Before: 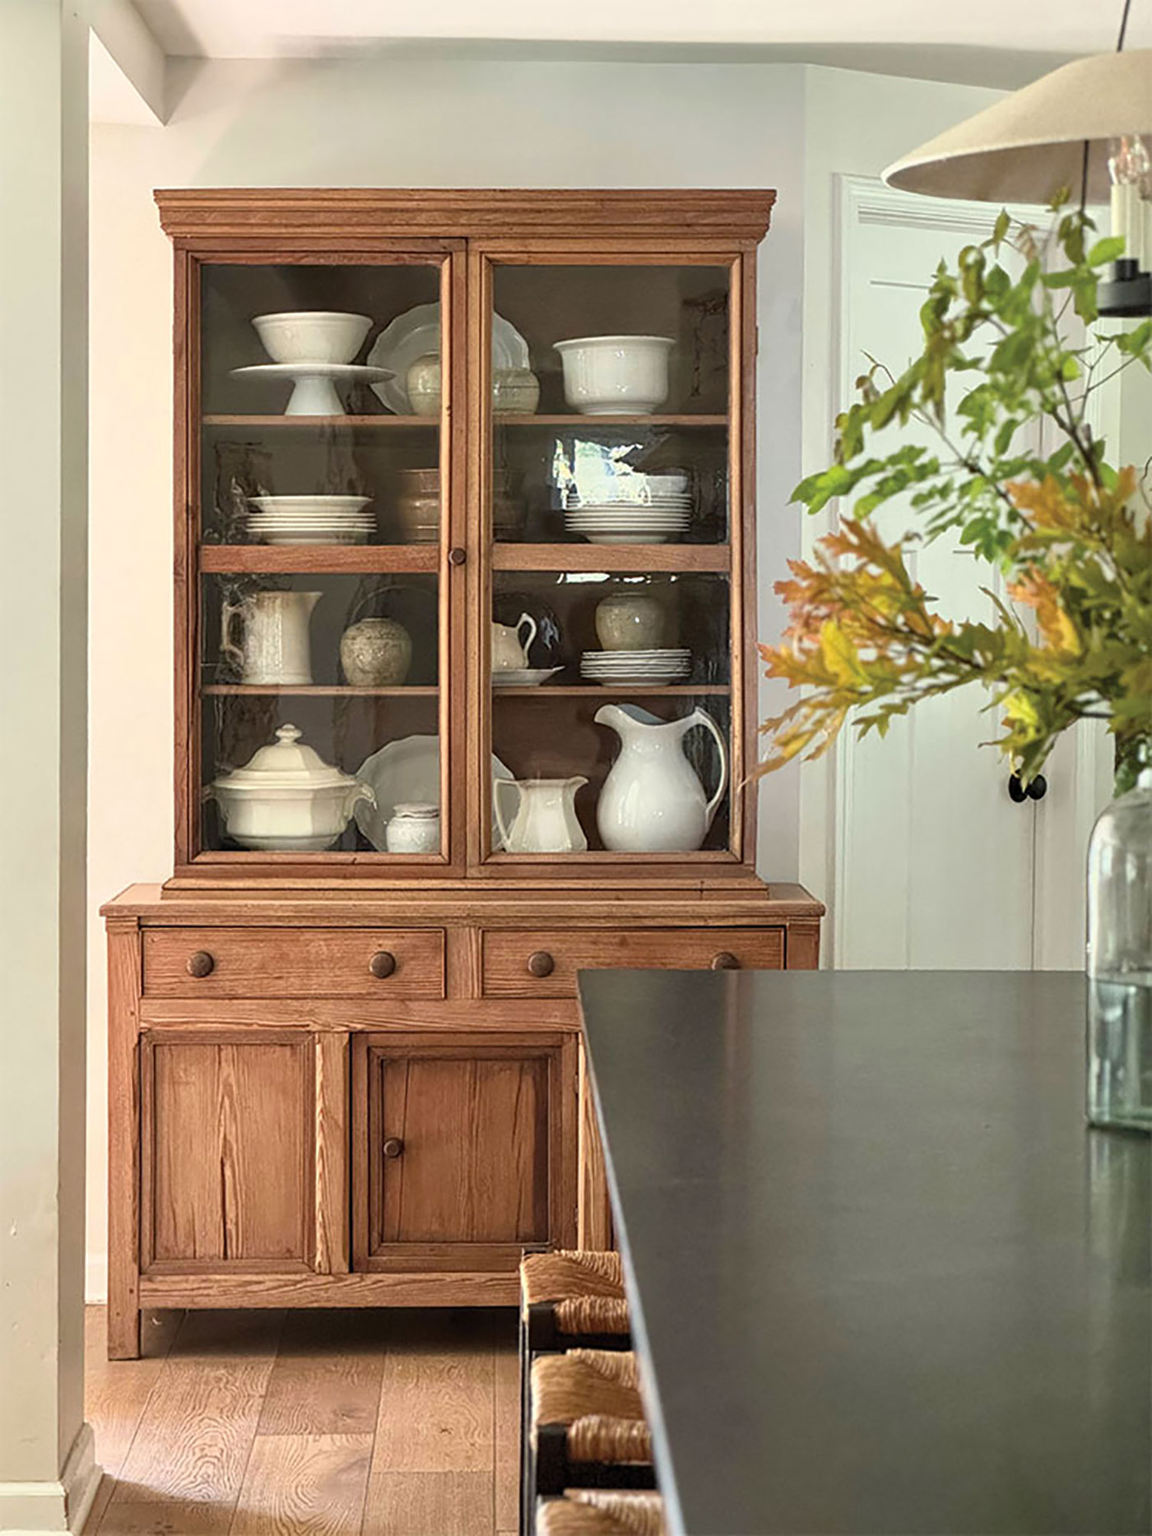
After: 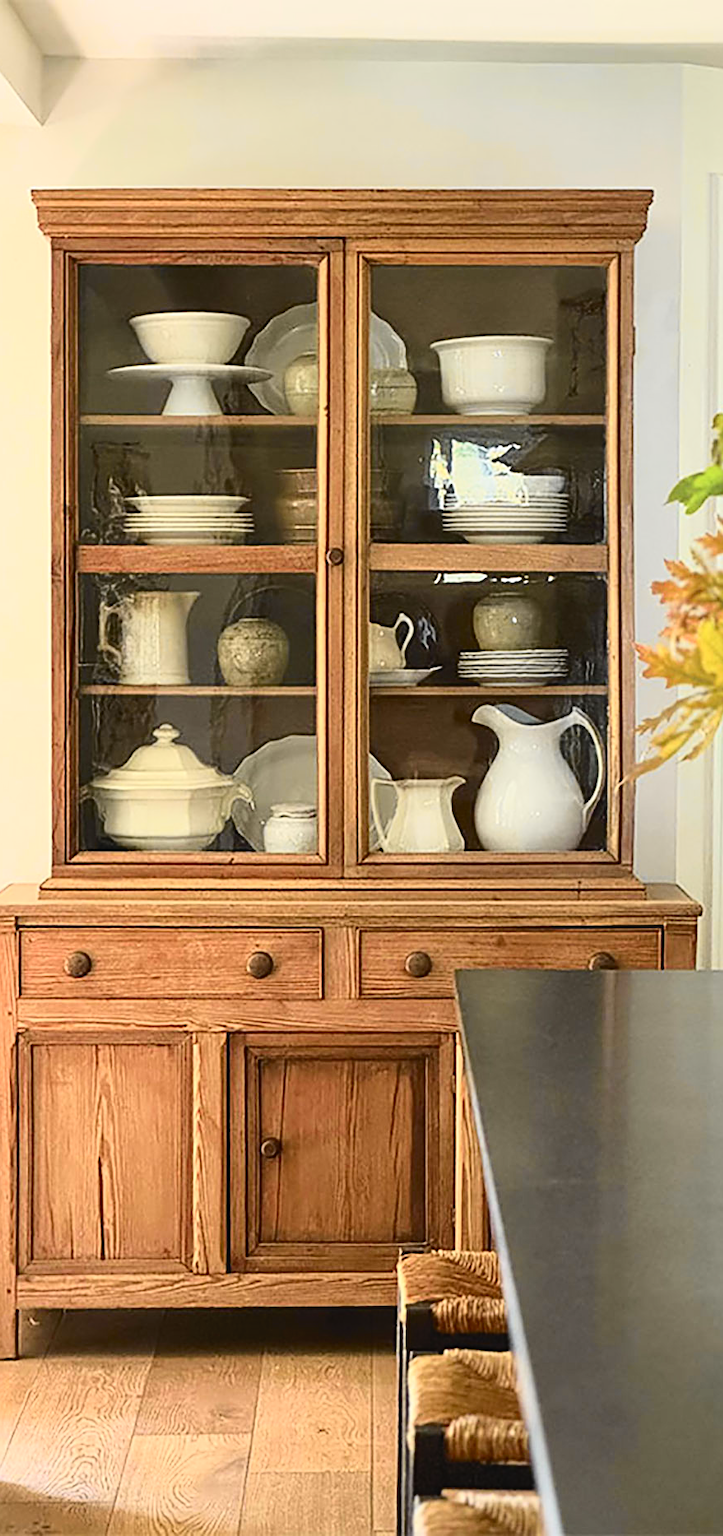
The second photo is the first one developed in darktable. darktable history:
contrast equalizer: octaves 7, y [[0.6 ×6], [0.55 ×6], [0 ×6], [0 ×6], [0 ×6]], mix -0.2
crop: left 10.644%, right 26.528%
sharpen: on, module defaults
tone curve: curves: ch0 [(0, 0.028) (0.037, 0.05) (0.123, 0.114) (0.19, 0.176) (0.269, 0.27) (0.48, 0.57) (0.595, 0.695) (0.718, 0.823) (0.855, 0.913) (1, 0.982)]; ch1 [(0, 0) (0.243, 0.245) (0.422, 0.415) (0.493, 0.495) (0.508, 0.506) (0.536, 0.538) (0.569, 0.58) (0.611, 0.644) (0.769, 0.807) (1, 1)]; ch2 [(0, 0) (0.249, 0.216) (0.349, 0.321) (0.424, 0.442) (0.476, 0.483) (0.498, 0.499) (0.517, 0.519) (0.532, 0.547) (0.569, 0.608) (0.614, 0.661) (0.706, 0.75) (0.808, 0.809) (0.991, 0.968)], color space Lab, independent channels, preserve colors none
